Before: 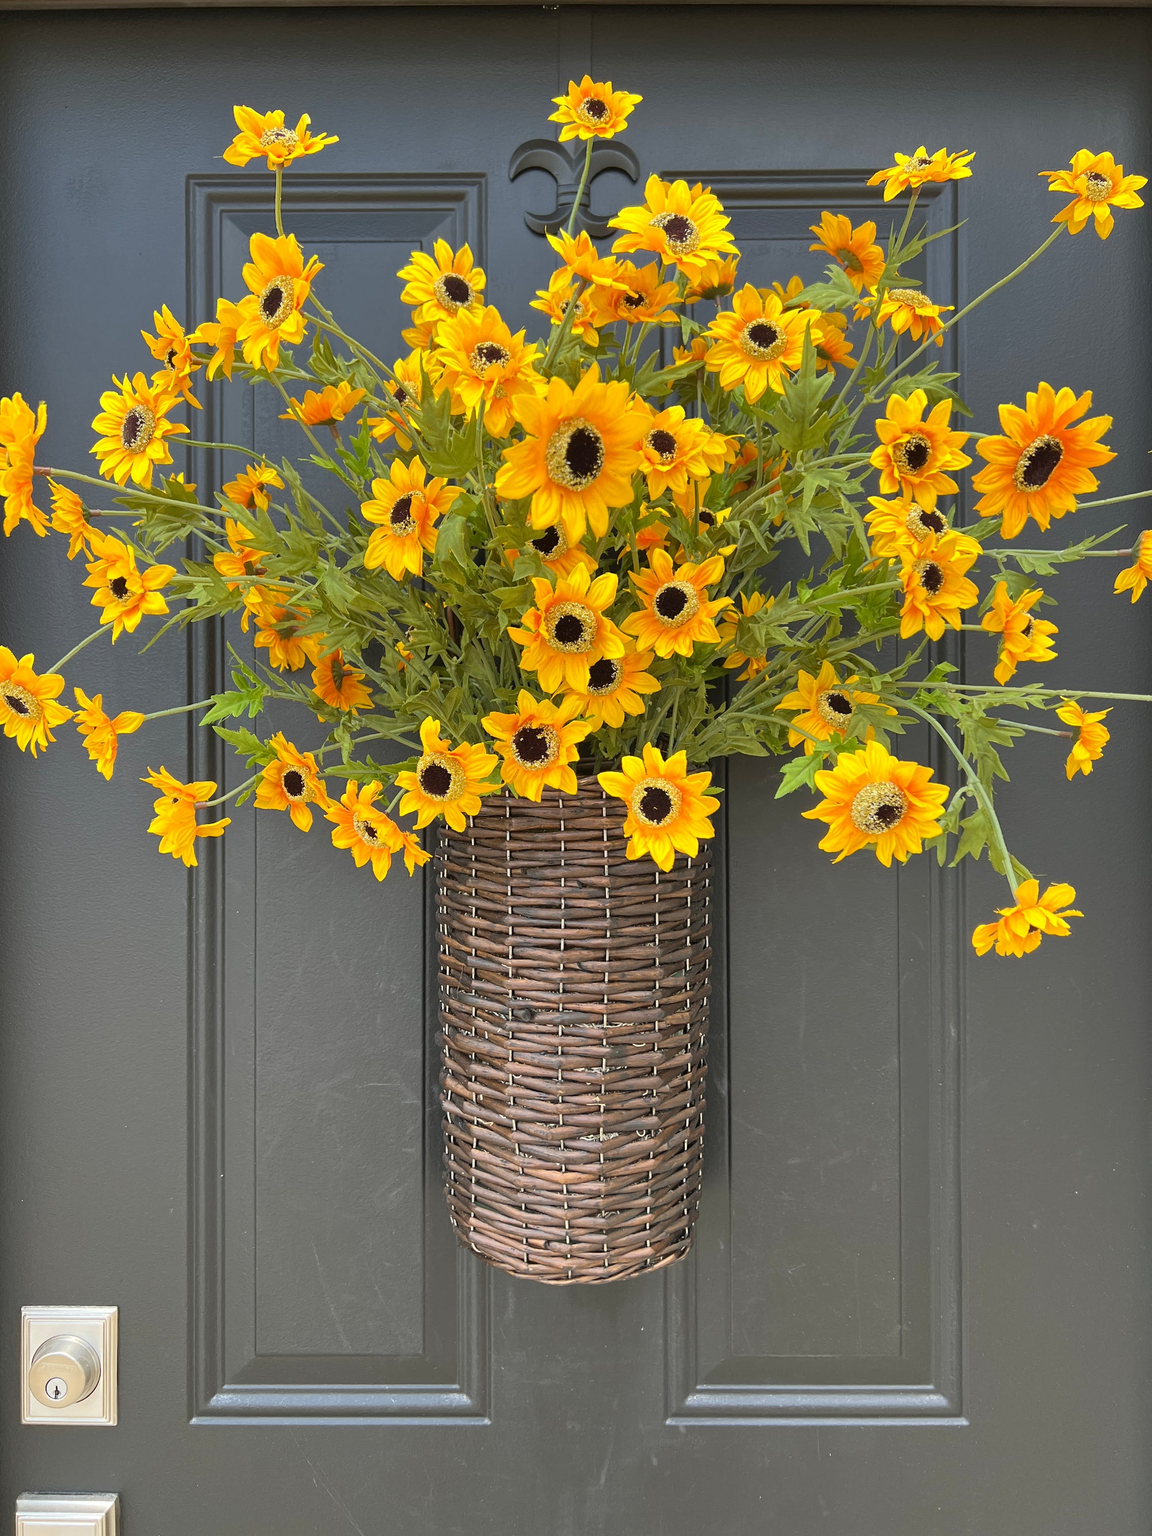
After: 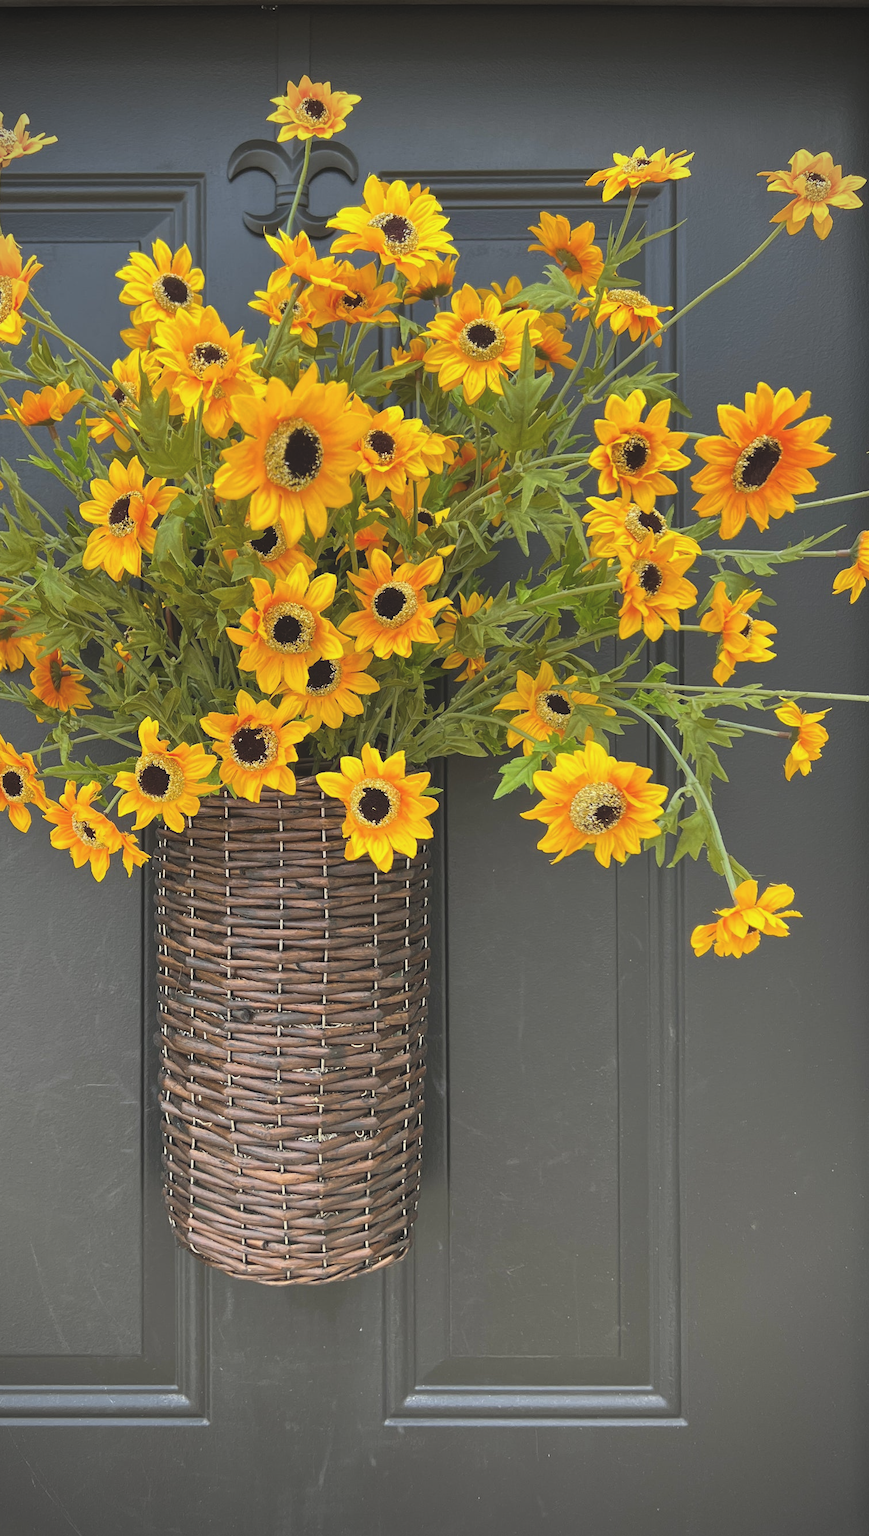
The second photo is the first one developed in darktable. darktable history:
exposure: black level correction -0.015, exposure -0.134 EV, compensate exposure bias true, compensate highlight preservation false
vignetting: fall-off radius 31.31%, unbound false
crop and rotate: left 24.478%
